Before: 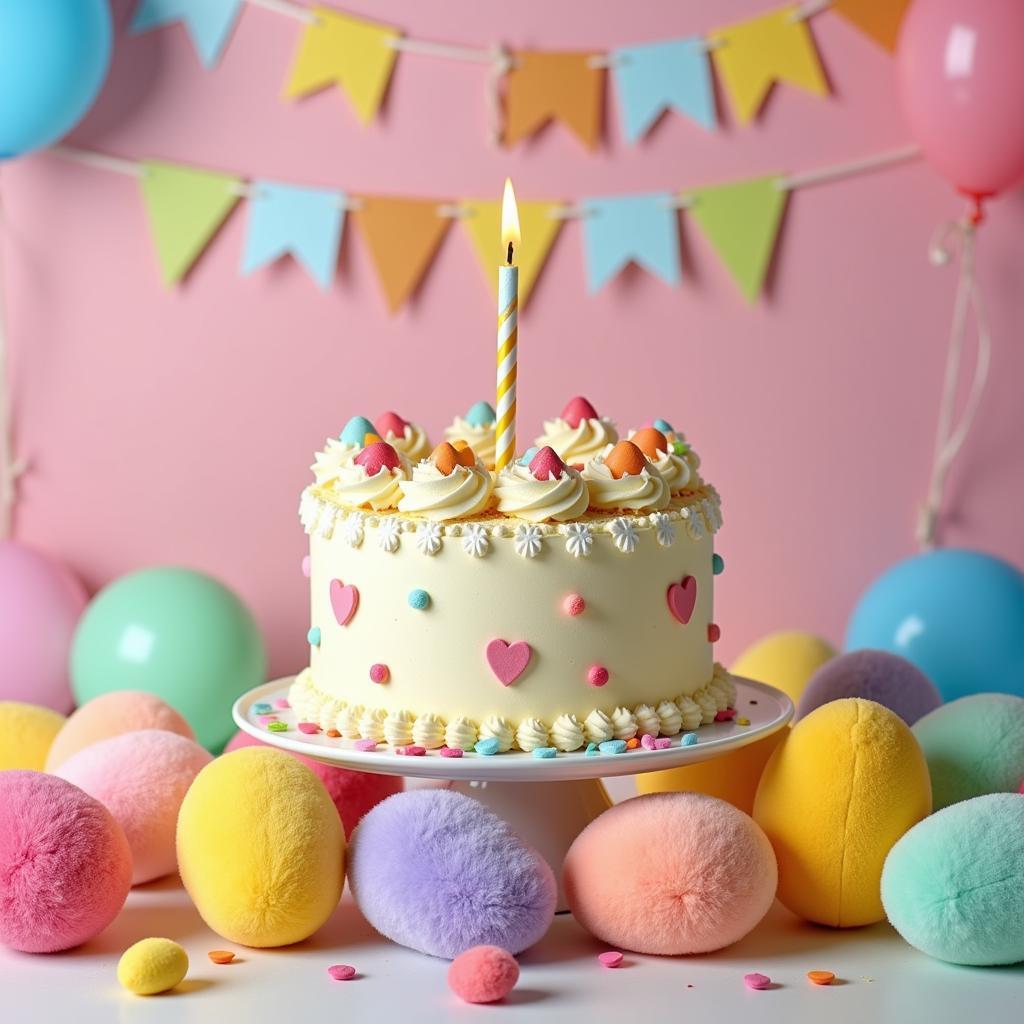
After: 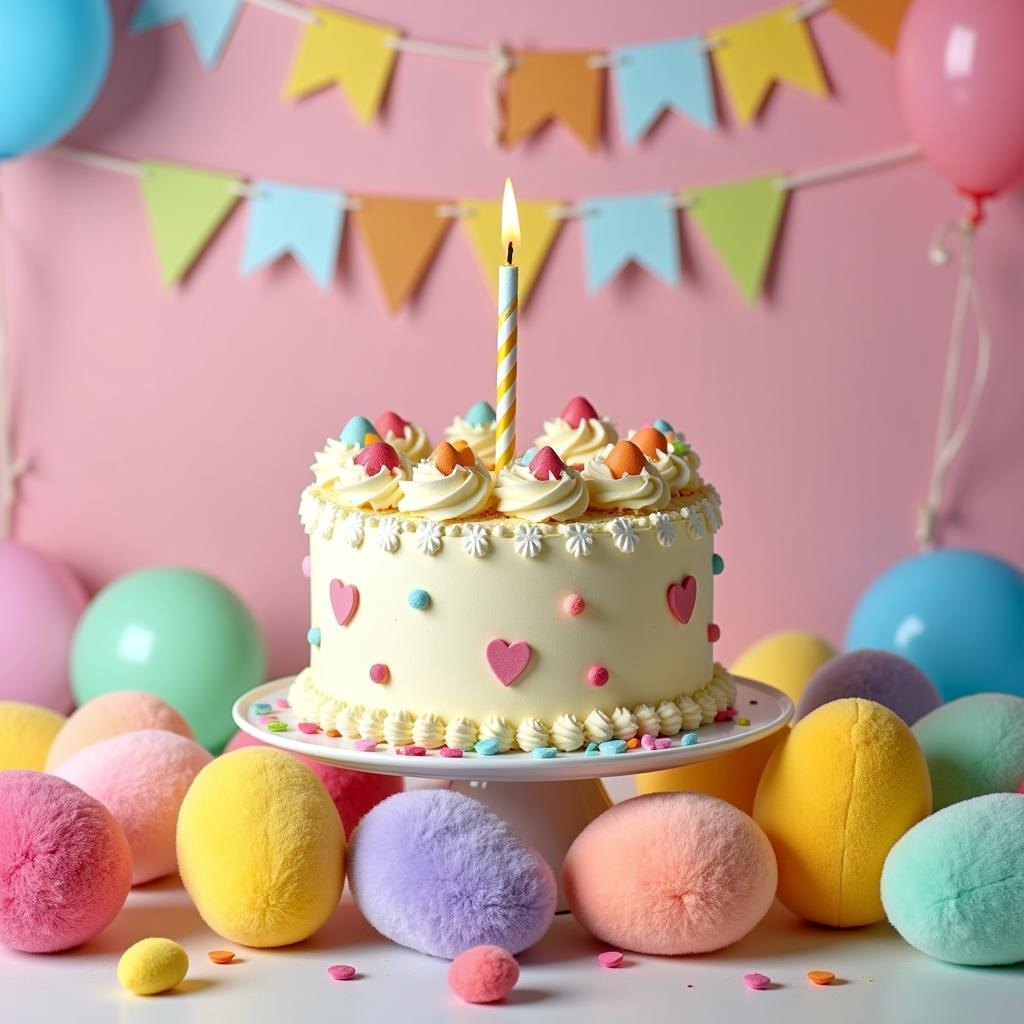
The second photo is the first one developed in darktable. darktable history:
local contrast: mode bilateral grid, contrast 20, coarseness 50, detail 120%, midtone range 0.2
exposure: exposure -0.021 EV, compensate highlight preservation false
